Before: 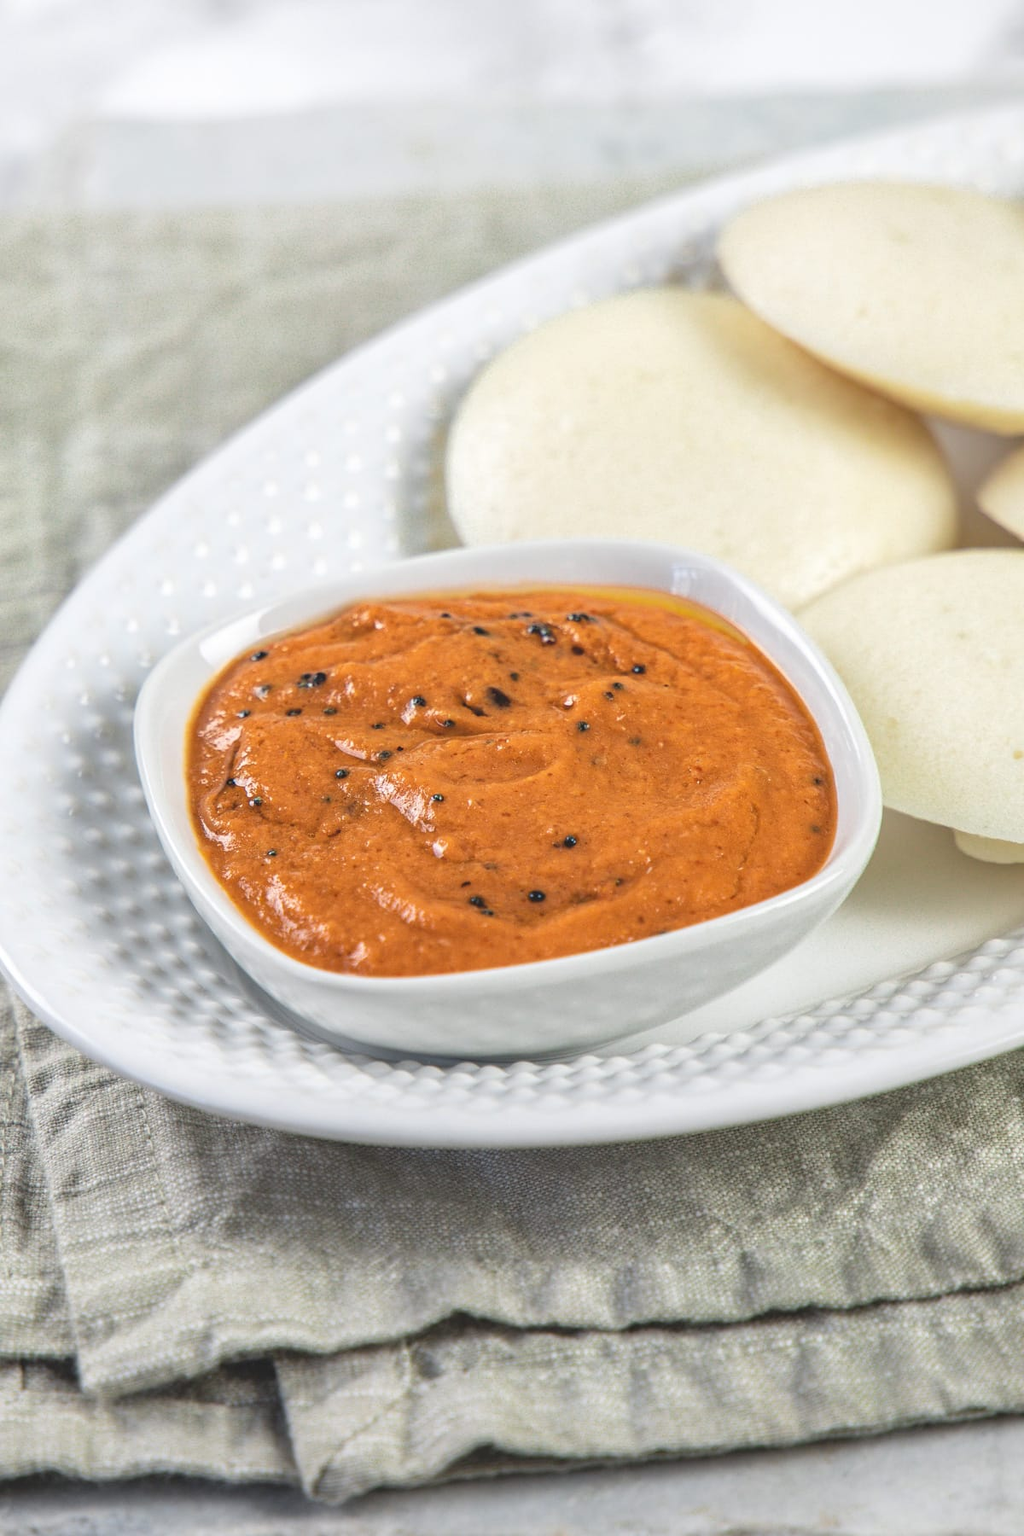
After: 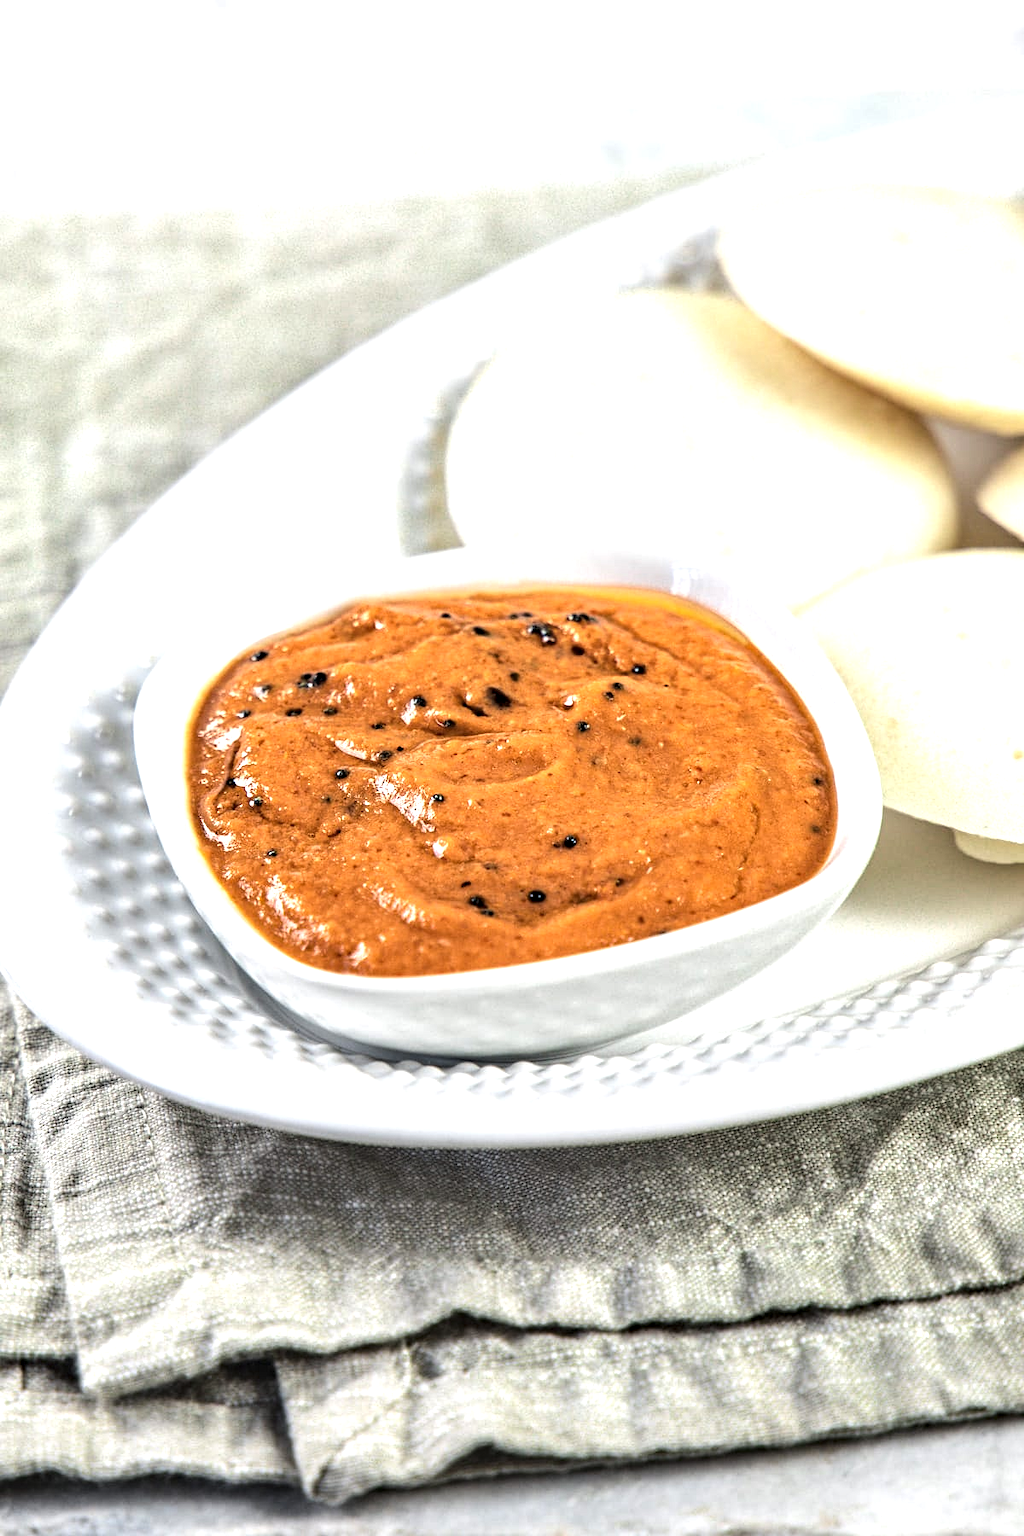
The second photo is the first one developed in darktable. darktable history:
contrast equalizer: y [[0.51, 0.537, 0.559, 0.574, 0.599, 0.618], [0.5 ×6], [0.5 ×6], [0 ×6], [0 ×6]]
tone equalizer: -8 EV -0.75 EV, -7 EV -0.7 EV, -6 EV -0.6 EV, -5 EV -0.4 EV, -3 EV 0.4 EV, -2 EV 0.6 EV, -1 EV 0.7 EV, +0 EV 0.75 EV, edges refinement/feathering 500, mask exposure compensation -1.57 EV, preserve details no
